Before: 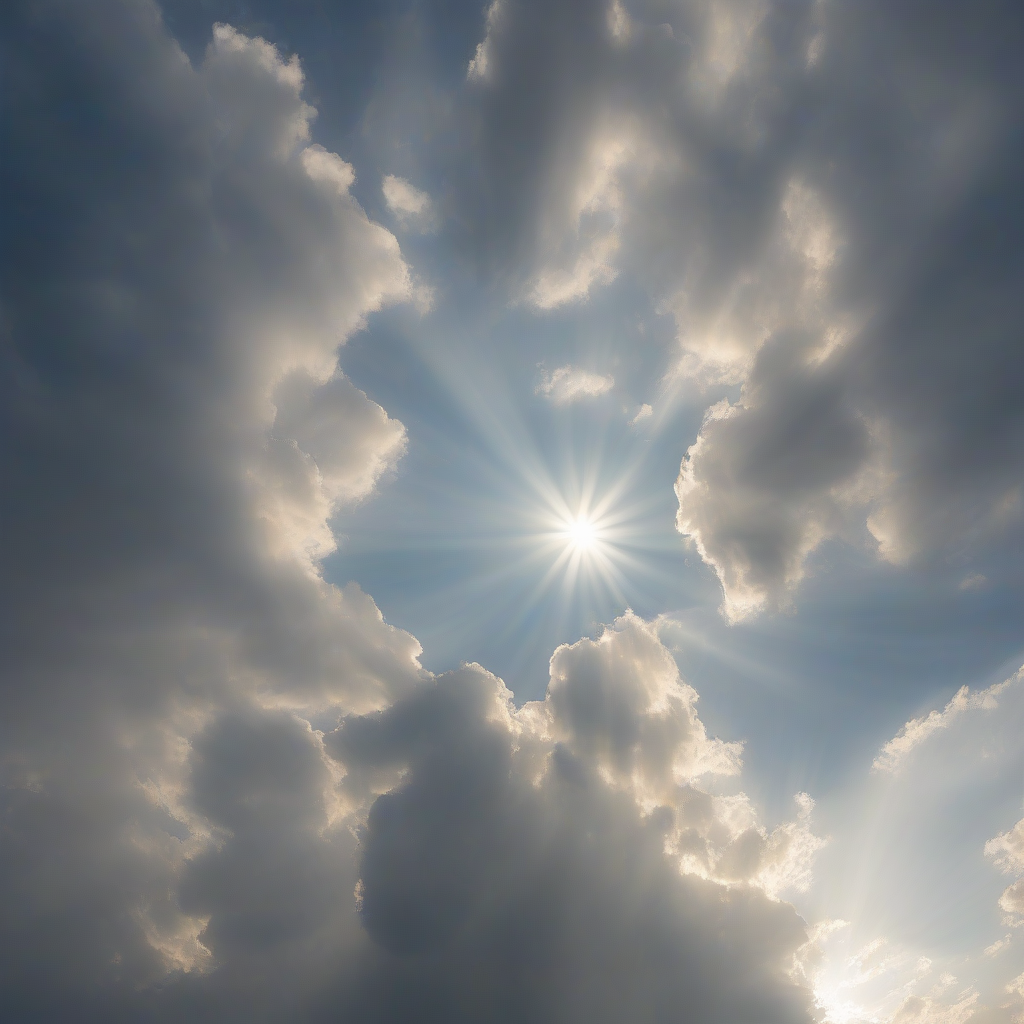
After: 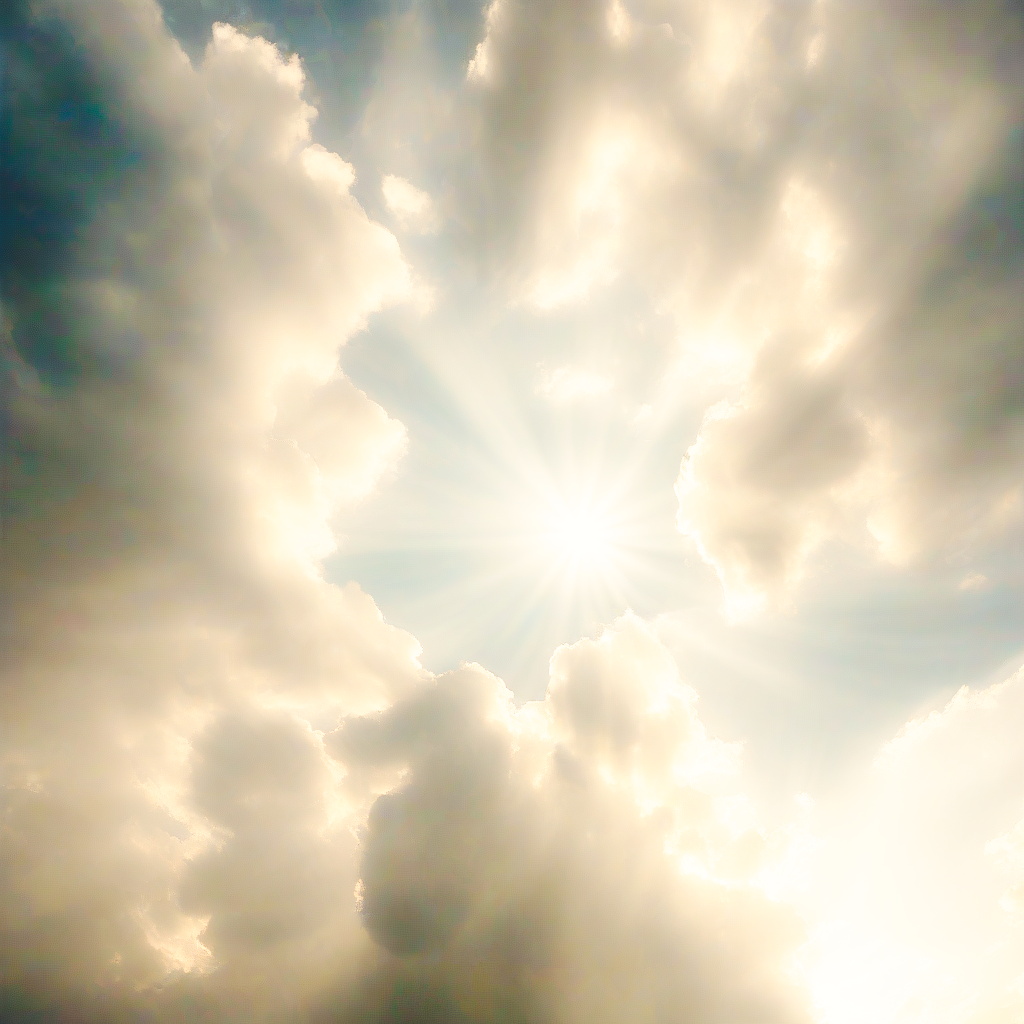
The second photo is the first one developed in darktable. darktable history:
exposure: black level correction 0.012, compensate highlight preservation false
tone curve: curves: ch0 [(0, 0) (0.003, 0.003) (0.011, 0.012) (0.025, 0.026) (0.044, 0.046) (0.069, 0.072) (0.1, 0.104) (0.136, 0.141) (0.177, 0.185) (0.224, 0.247) (0.277, 0.335) (0.335, 0.447) (0.399, 0.539) (0.468, 0.636) (0.543, 0.723) (0.623, 0.803) (0.709, 0.873) (0.801, 0.936) (0.898, 0.978) (1, 1)], preserve colors none
white balance: red 1.138, green 0.996, blue 0.812
base curve: curves: ch0 [(0, 0) (0.028, 0.03) (0.121, 0.232) (0.46, 0.748) (0.859, 0.968) (1, 1)], preserve colors none
